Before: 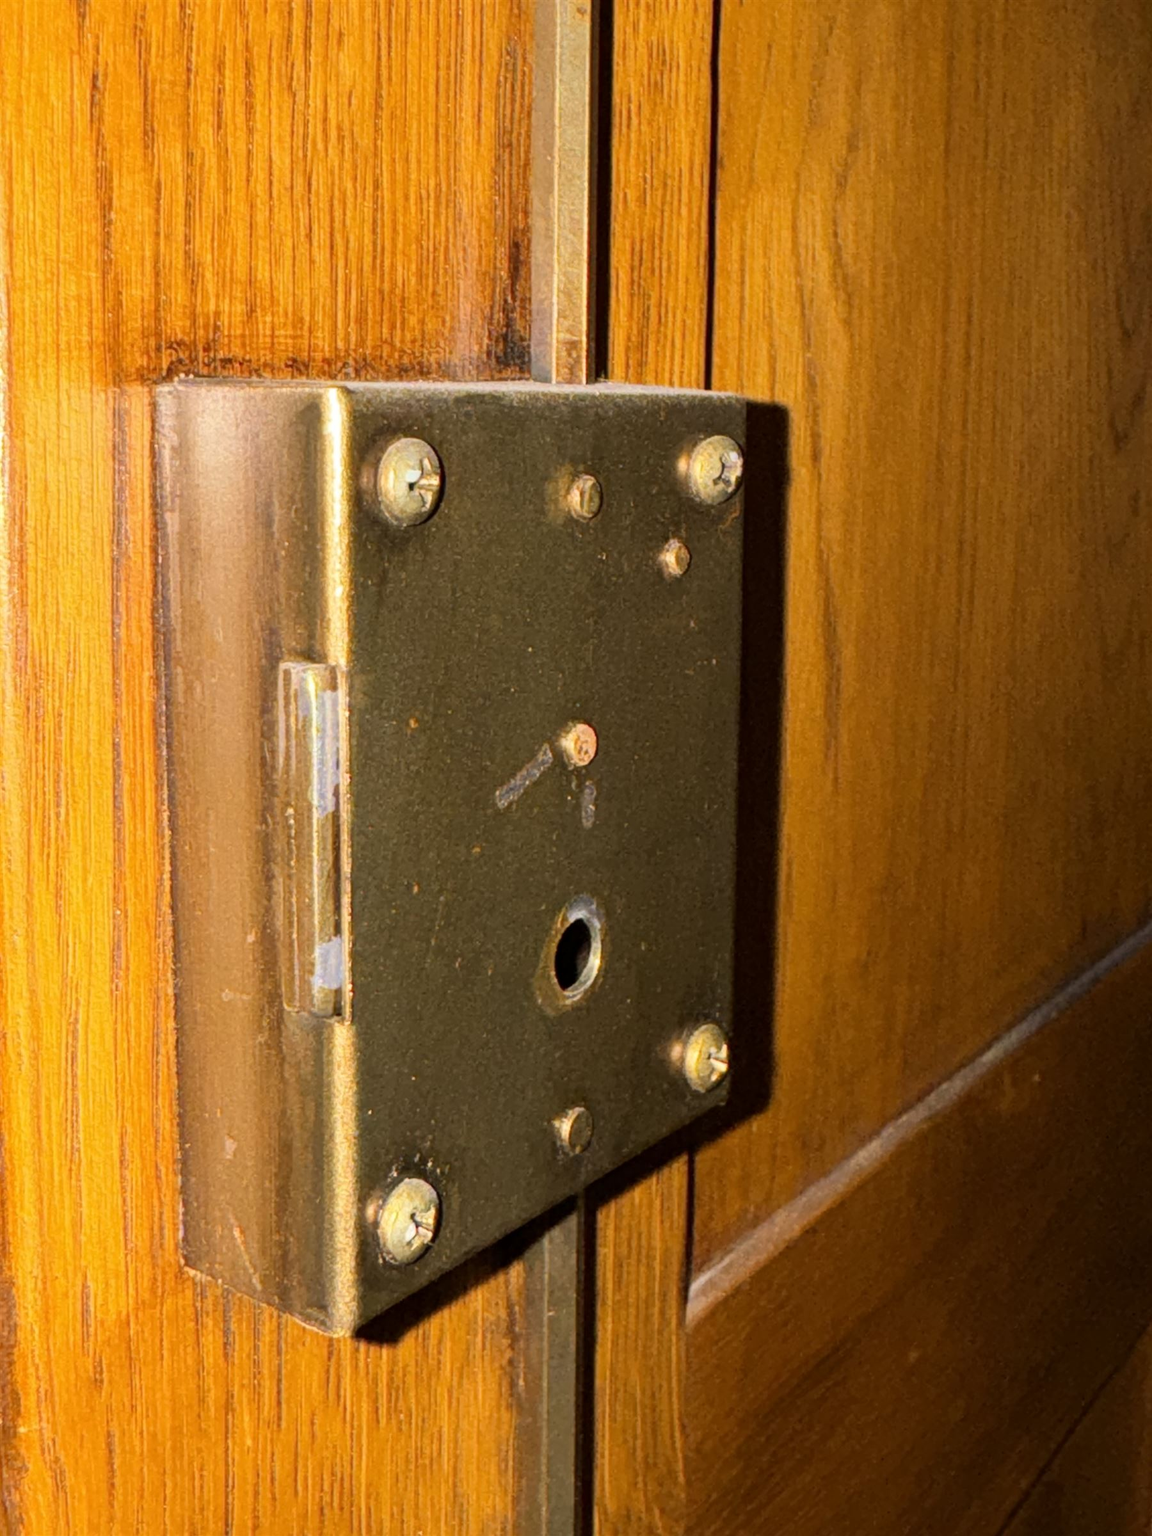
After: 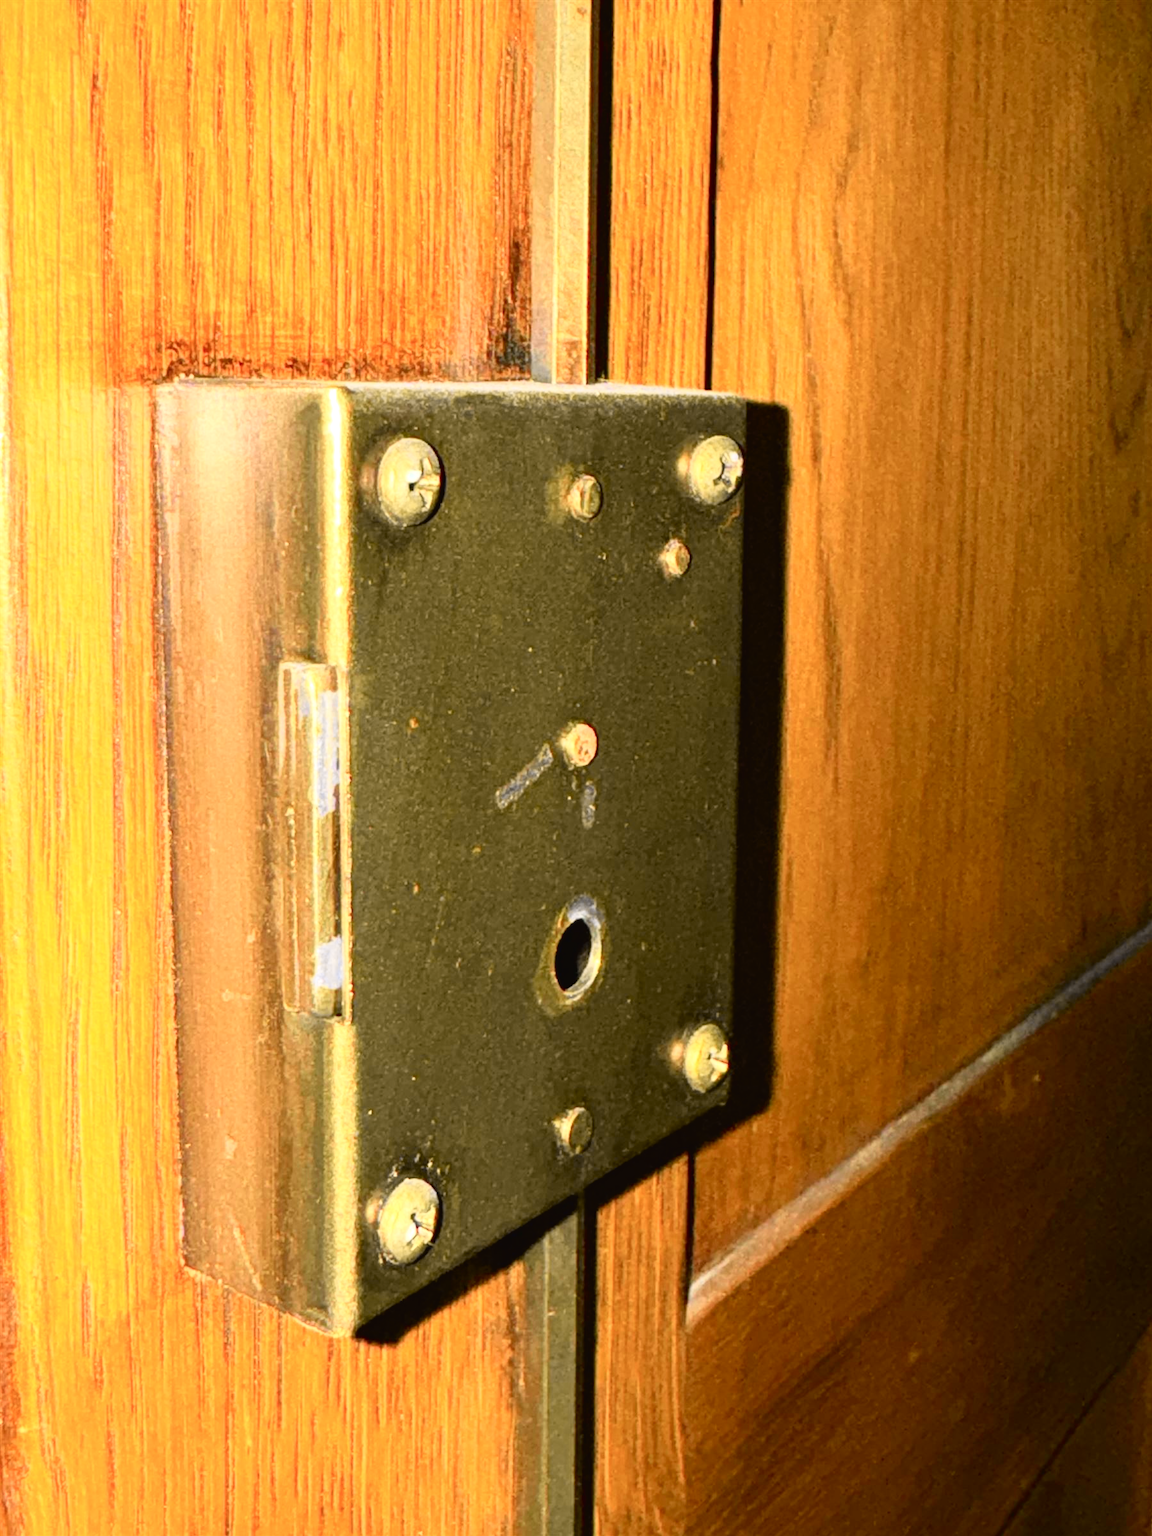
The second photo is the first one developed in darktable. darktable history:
exposure: exposure 0.3 EV, compensate highlight preservation false
tone curve: curves: ch0 [(0, 0.024) (0.049, 0.038) (0.176, 0.162) (0.311, 0.337) (0.416, 0.471) (0.565, 0.658) (0.817, 0.911) (1, 1)]; ch1 [(0, 0) (0.339, 0.358) (0.445, 0.439) (0.476, 0.47) (0.504, 0.504) (0.53, 0.511) (0.557, 0.558) (0.627, 0.664) (0.728, 0.786) (1, 1)]; ch2 [(0, 0) (0.327, 0.324) (0.417, 0.44) (0.46, 0.453) (0.502, 0.504) (0.526, 0.52) (0.549, 0.561) (0.619, 0.657) (0.76, 0.765) (1, 1)], color space Lab, independent channels, preserve colors none
